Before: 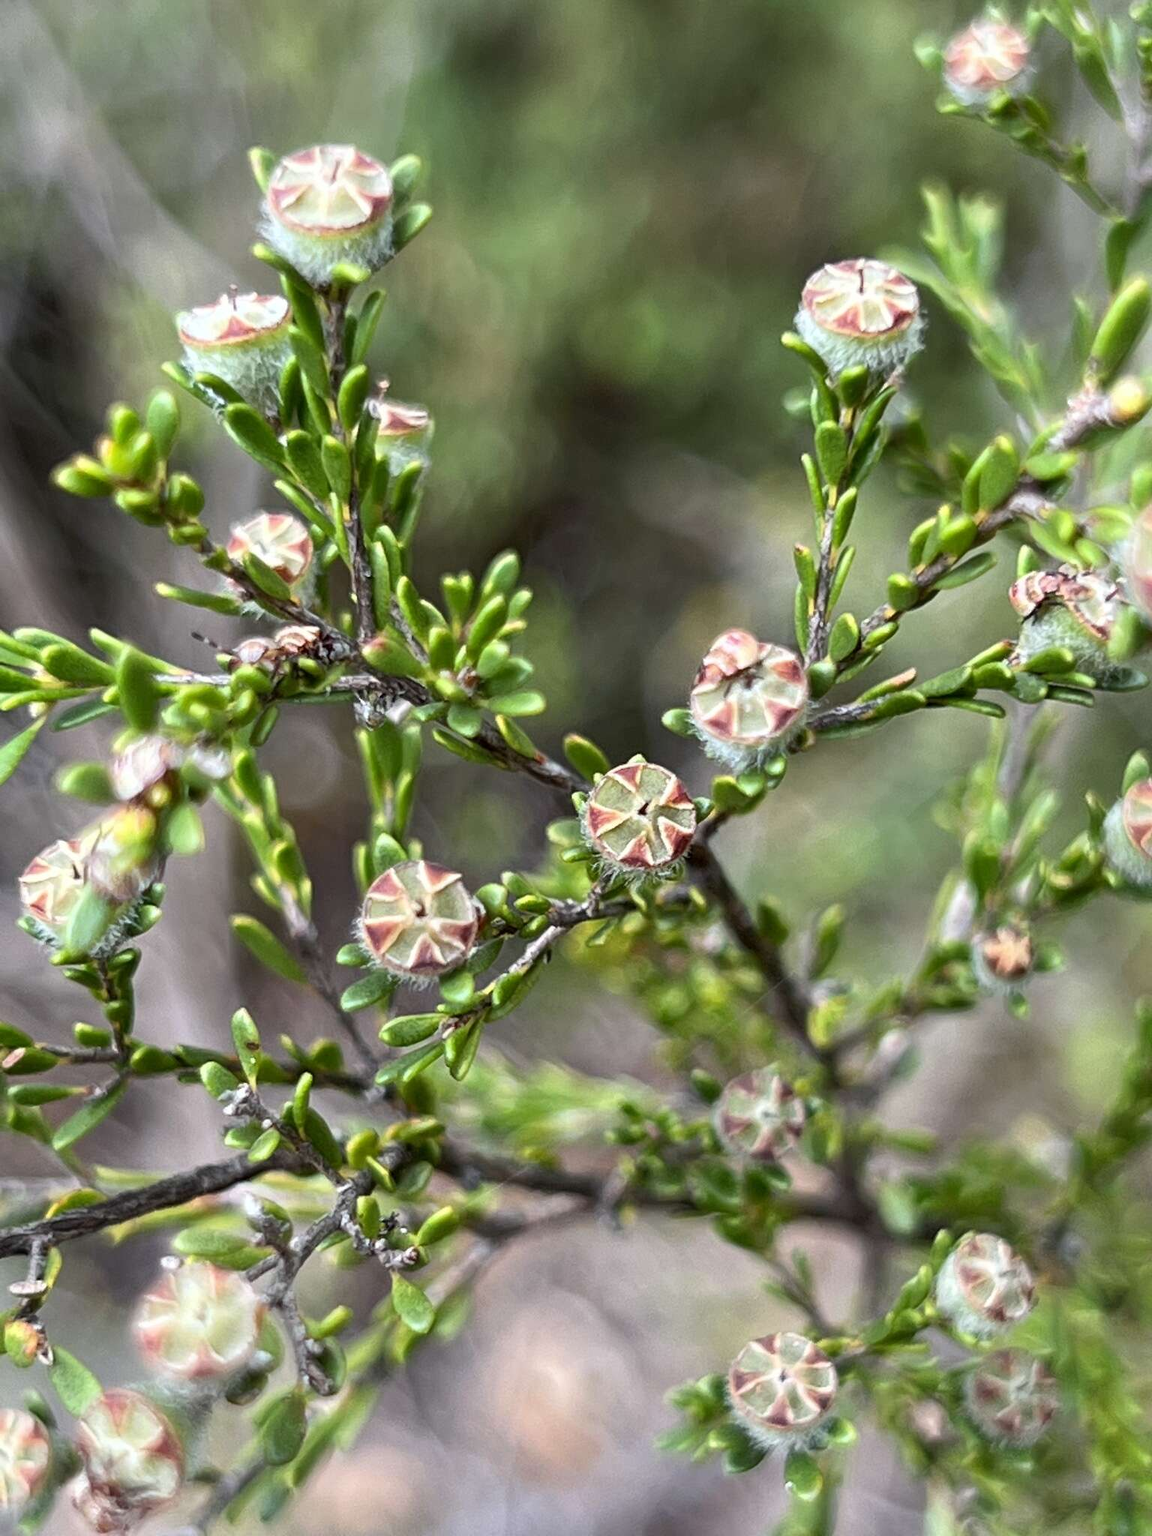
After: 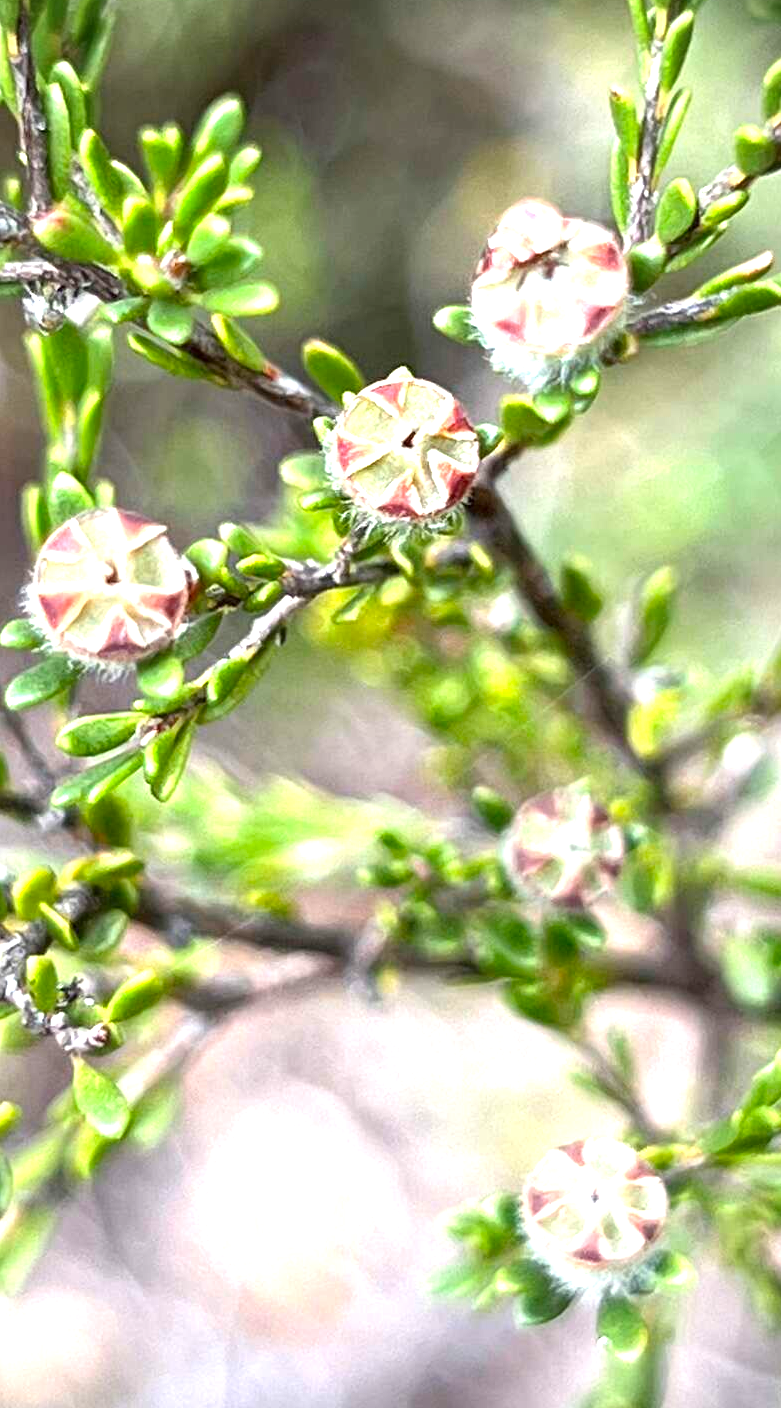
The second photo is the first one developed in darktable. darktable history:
crop and rotate: left 29.268%, top 31.231%, right 19.841%
vignetting: fall-off radius 82.63%
exposure: exposure 1.234 EV, compensate highlight preservation false
